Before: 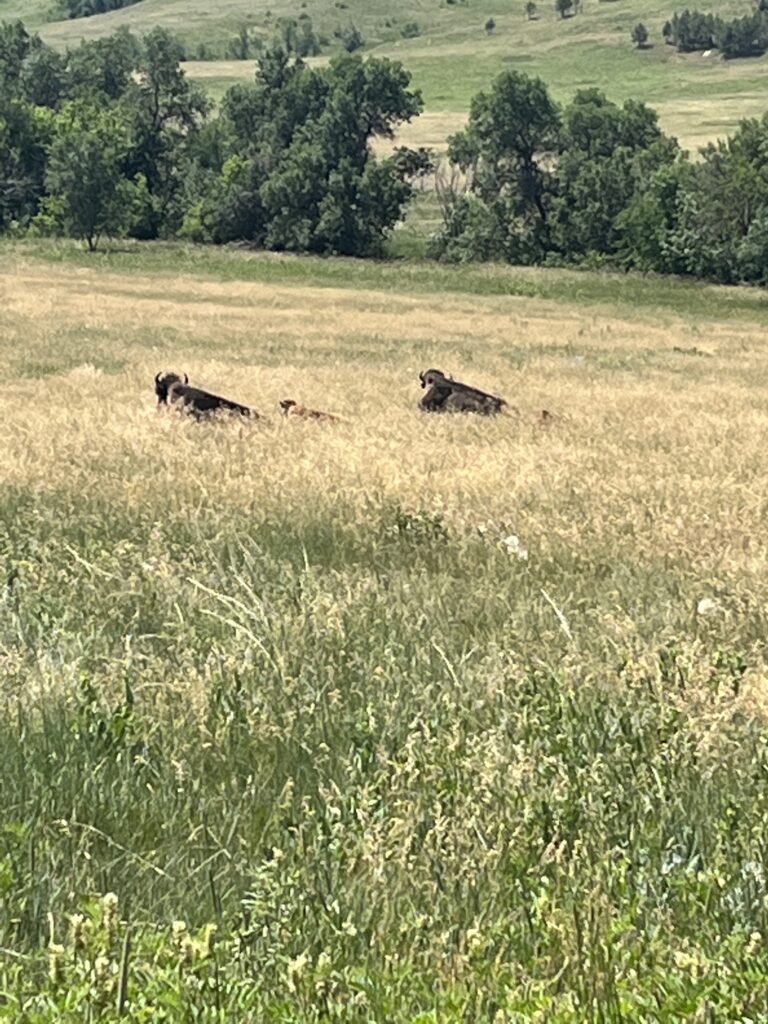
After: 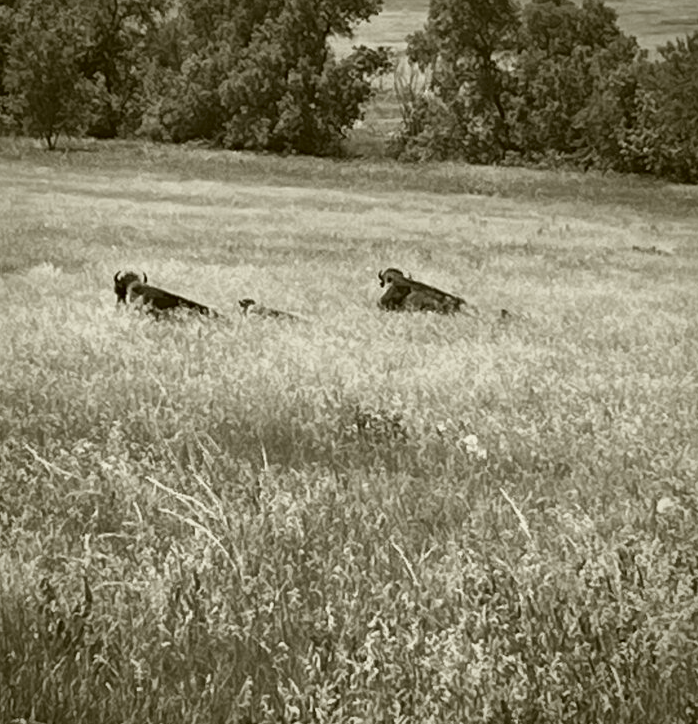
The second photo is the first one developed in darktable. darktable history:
color calibration: output gray [0.21, 0.42, 0.37, 0], illuminant same as pipeline (D50), adaptation XYZ, x 0.347, y 0.358, temperature 5003.62 K
color zones: curves: ch1 [(0.239, 0.552) (0.75, 0.5)]; ch2 [(0.25, 0.462) (0.749, 0.457)], mix -137.75%
vignetting: saturation 0.369, center (-0.013, 0)
color correction: highlights a* -1.75, highlights b* 10.22, shadows a* 0.394, shadows b* 20.02
crop: left 5.421%, top 9.955%, right 3.592%, bottom 19.333%
